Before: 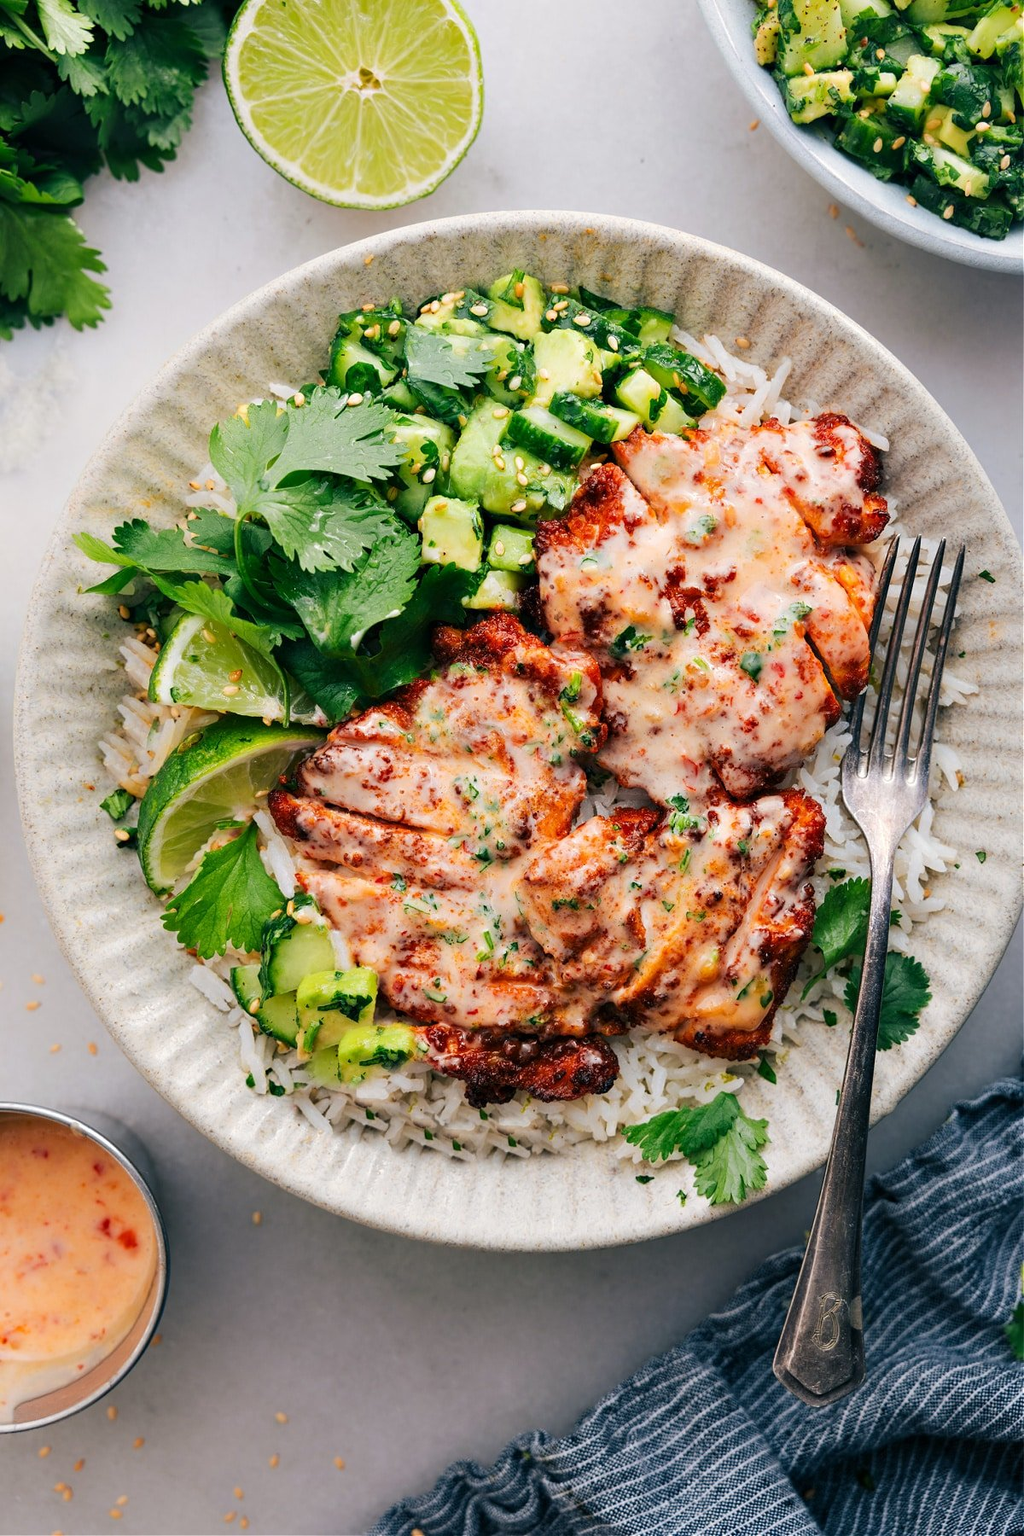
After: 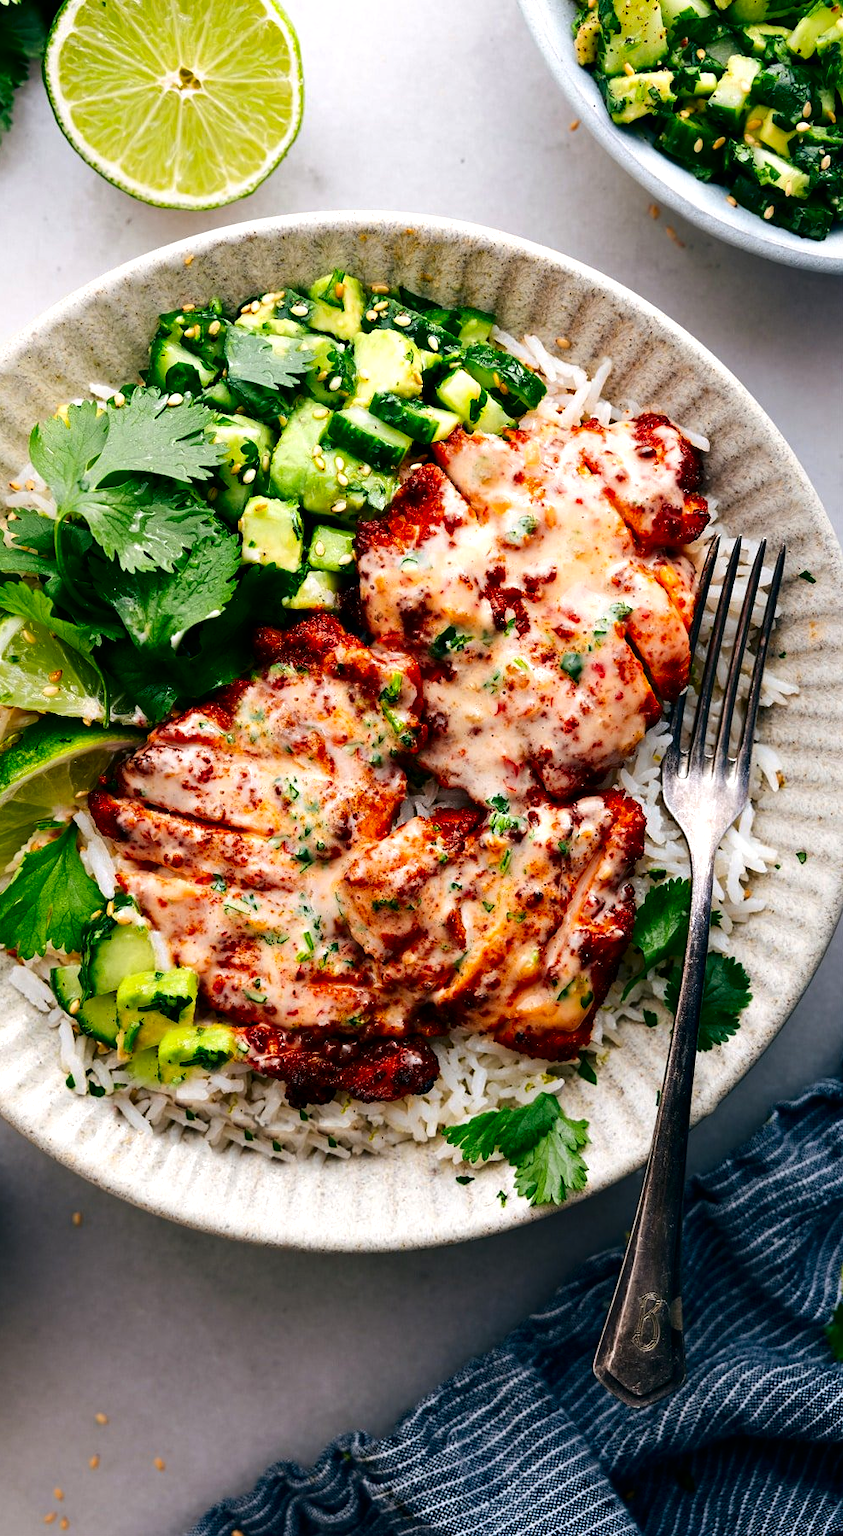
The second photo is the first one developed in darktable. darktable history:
contrast brightness saturation: contrast 0.096, brightness -0.267, saturation 0.15
crop: left 17.608%, bottom 0.025%
tone equalizer: -8 EV -0.388 EV, -7 EV -0.411 EV, -6 EV -0.332 EV, -5 EV -0.207 EV, -3 EV 0.23 EV, -2 EV 0.337 EV, -1 EV 0.367 EV, +0 EV 0.427 EV, mask exposure compensation -0.507 EV
